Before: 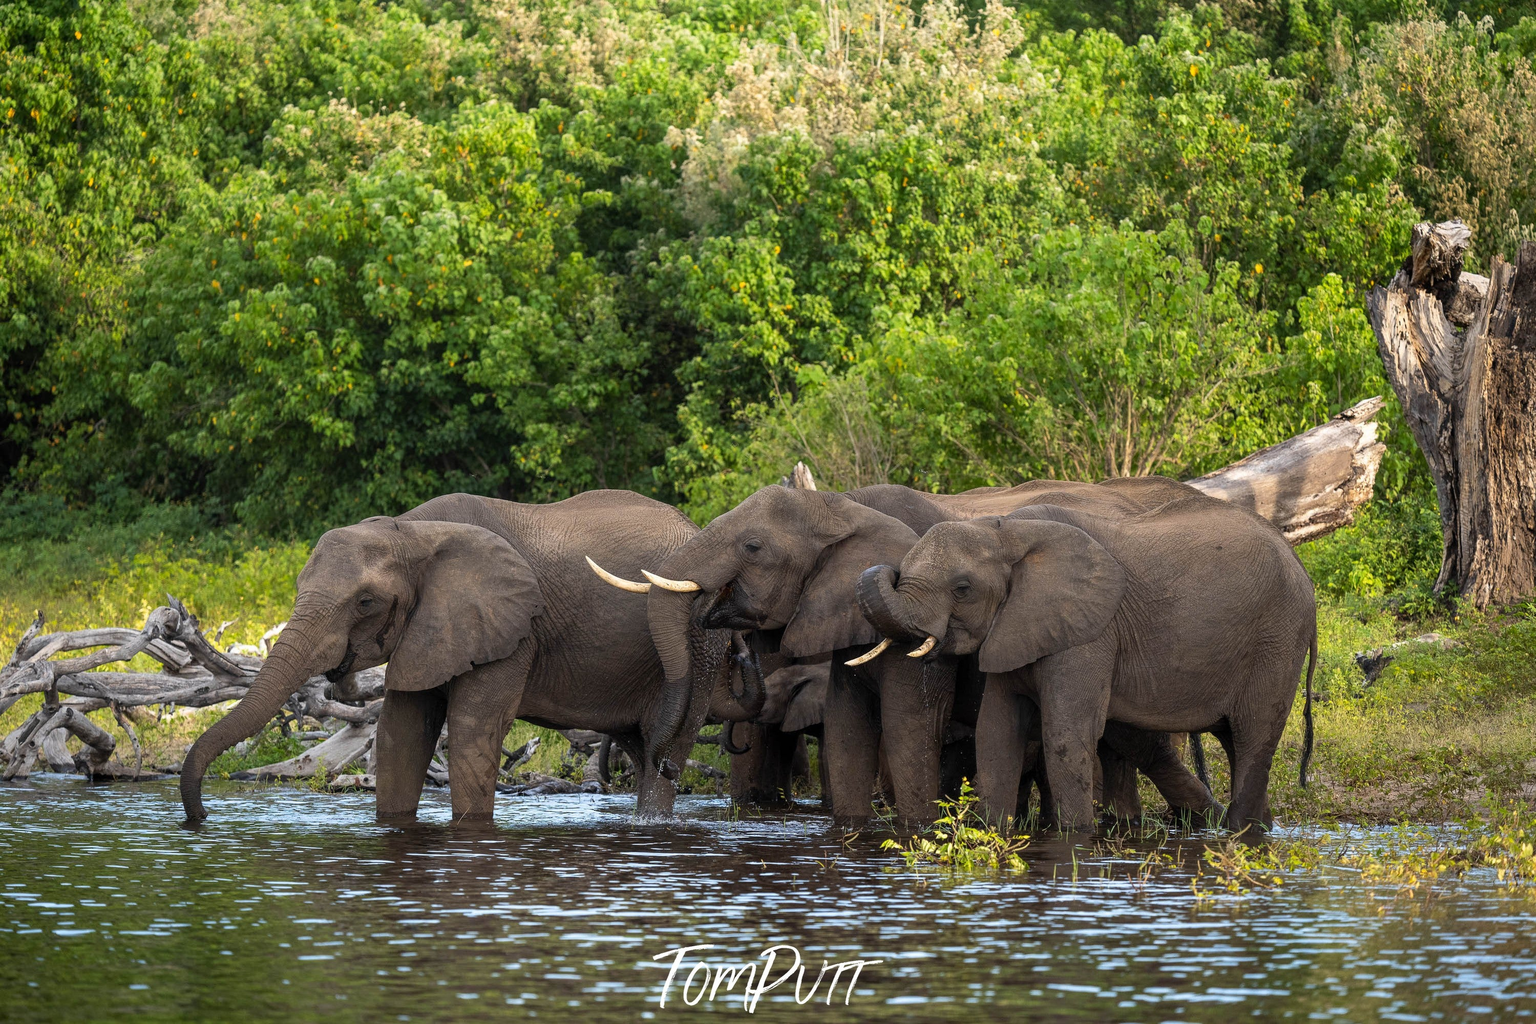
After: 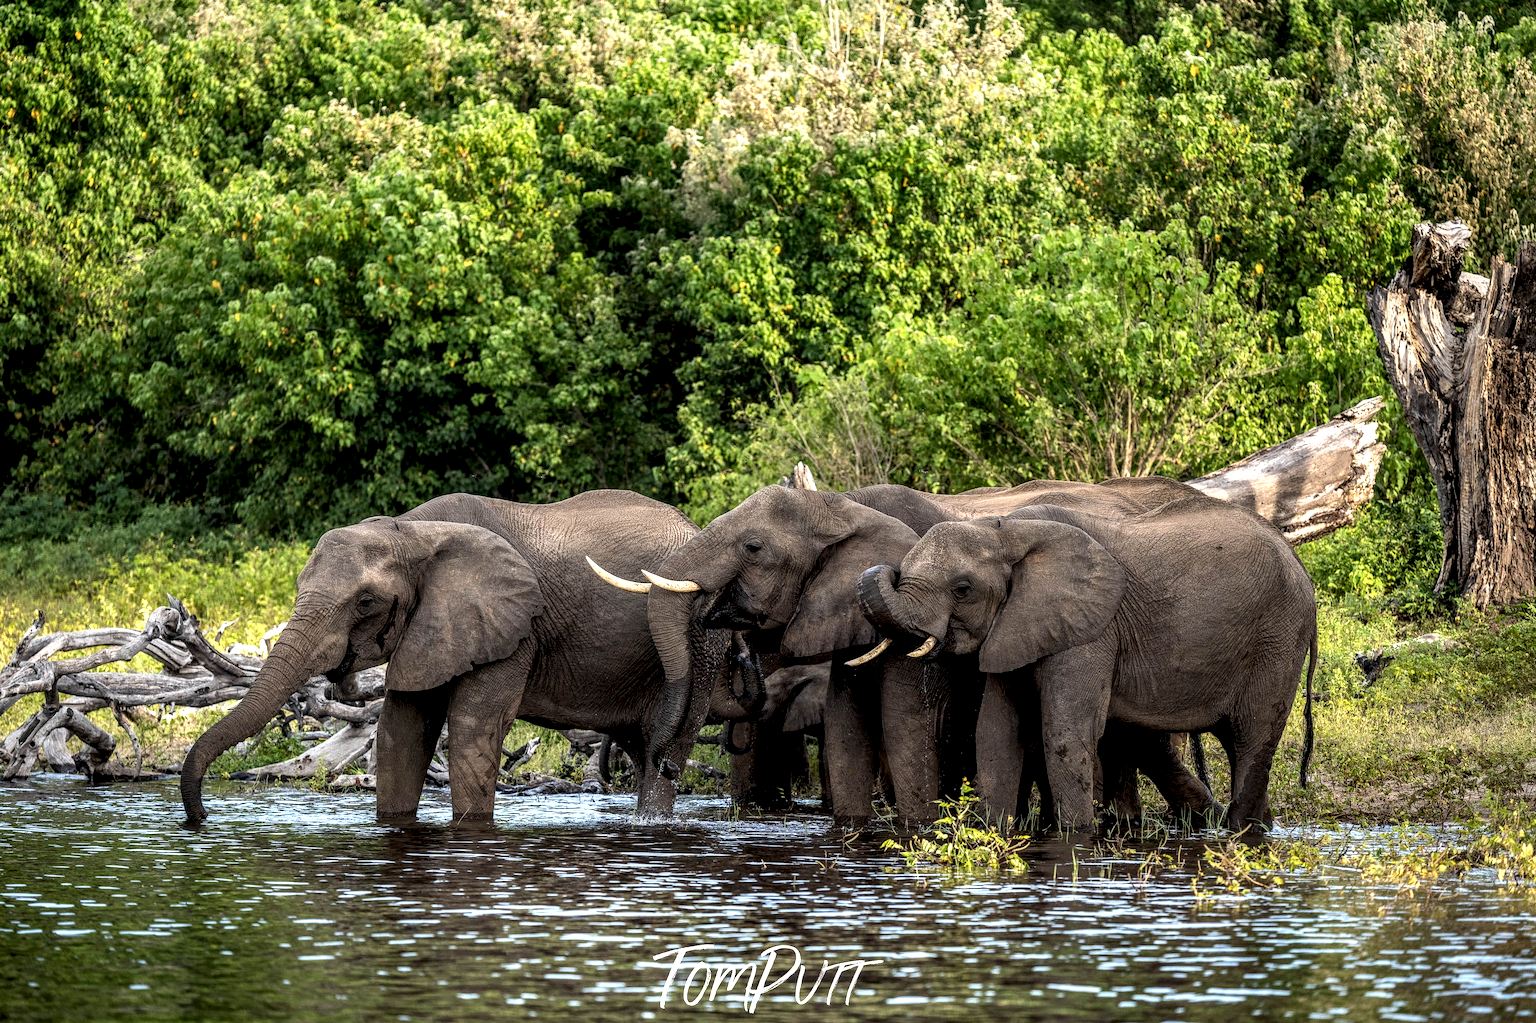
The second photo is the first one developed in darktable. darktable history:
local contrast: highlights 17%, detail 187%
